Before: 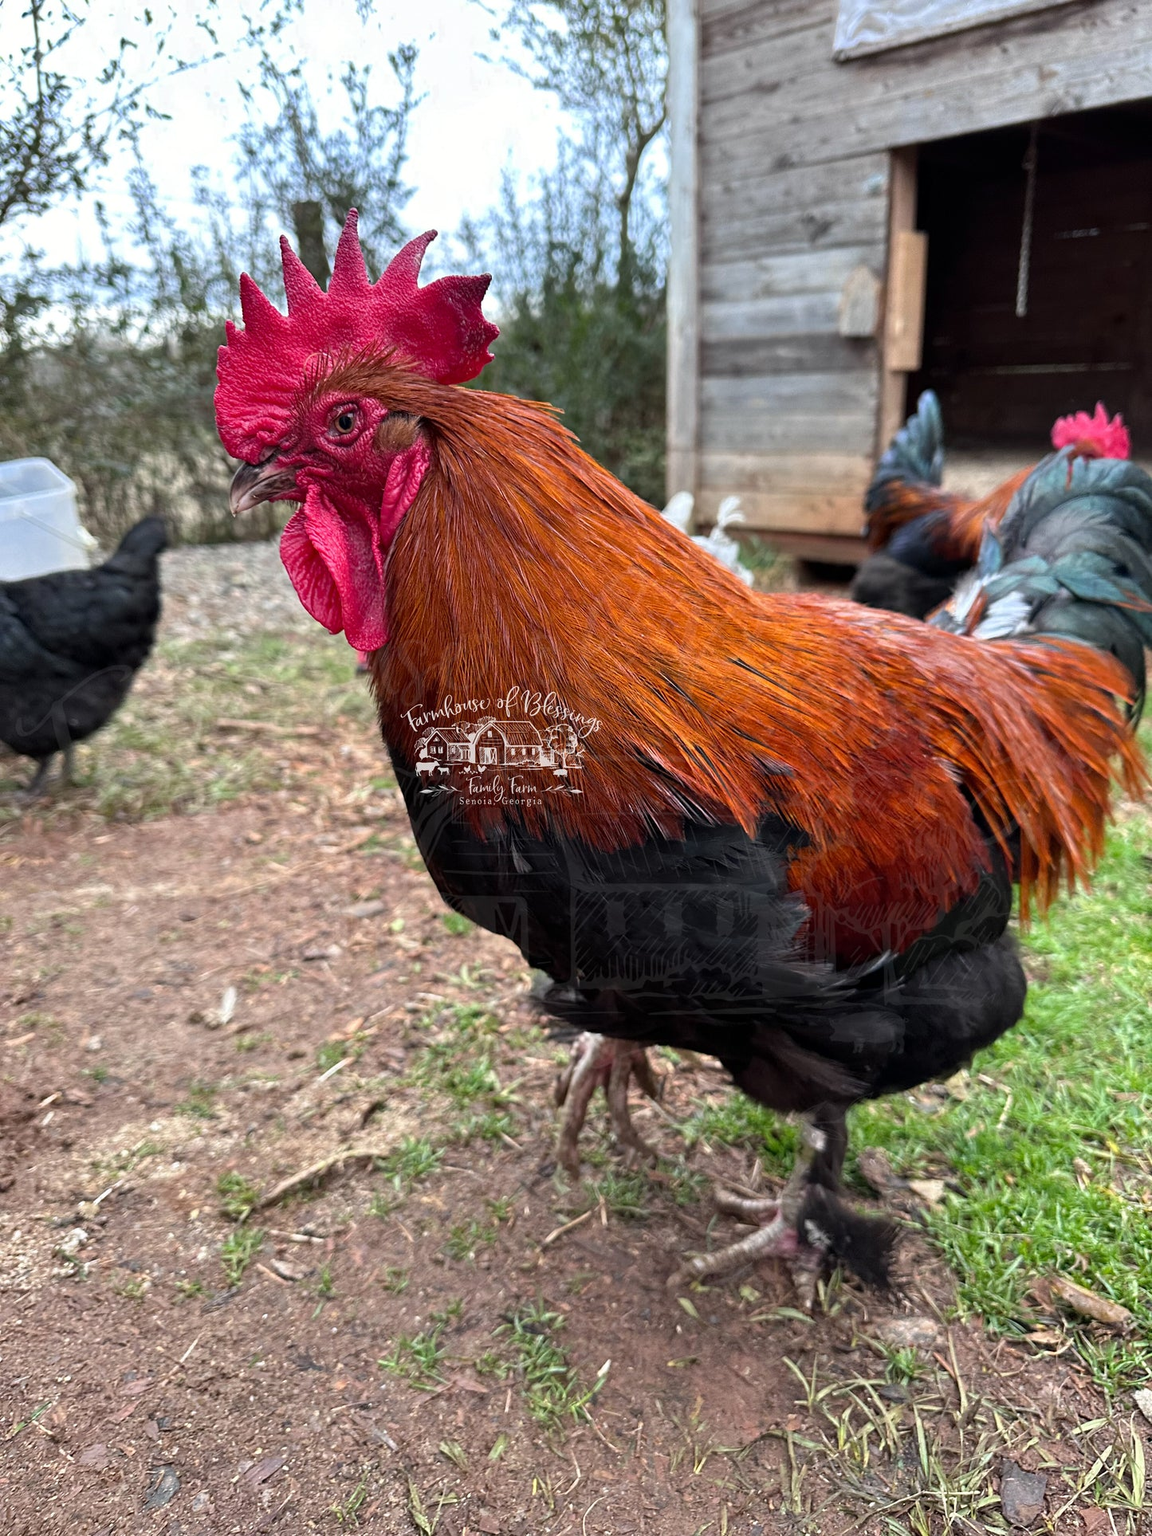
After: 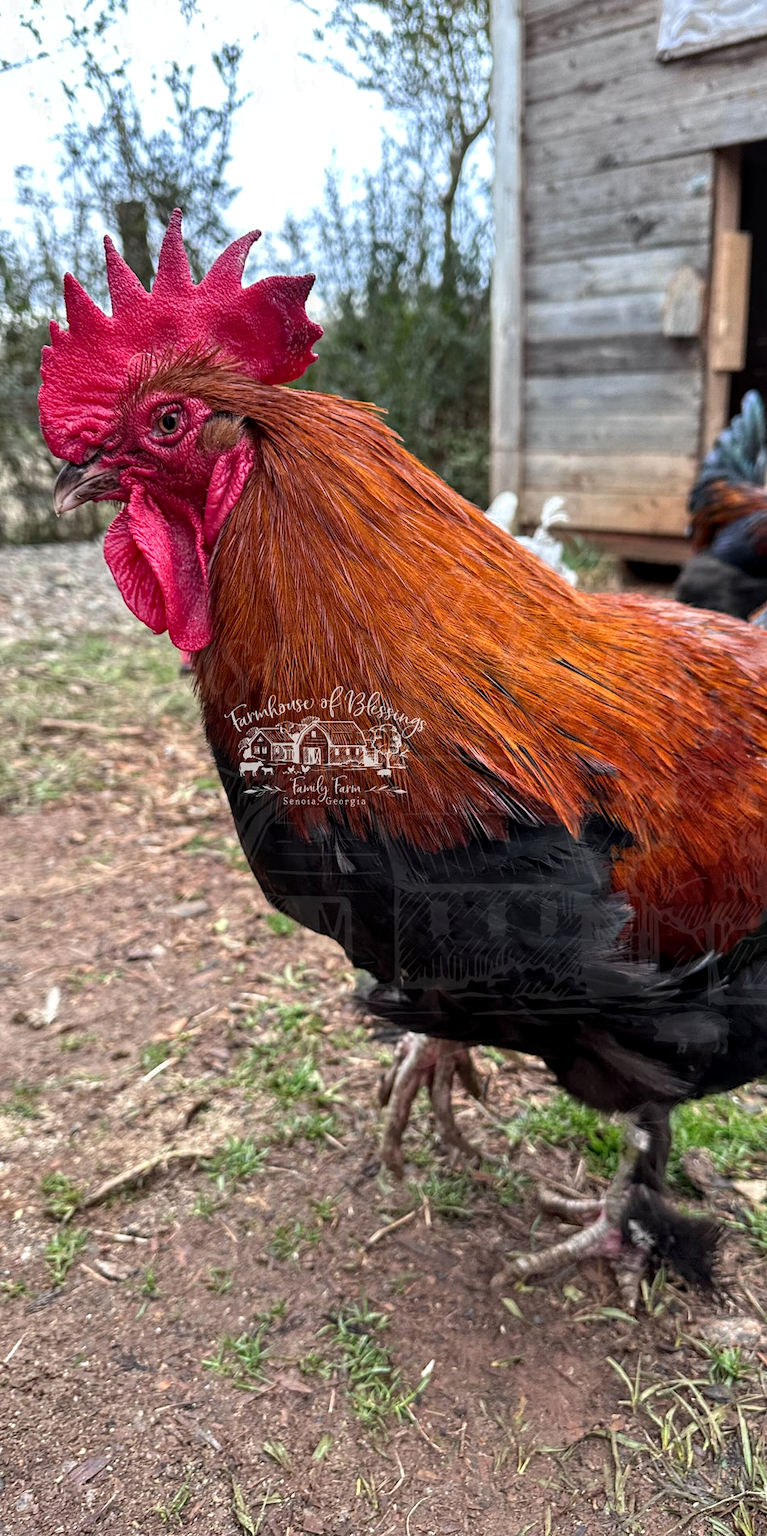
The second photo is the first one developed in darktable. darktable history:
local contrast: on, module defaults
crop and rotate: left 15.343%, right 17.972%
